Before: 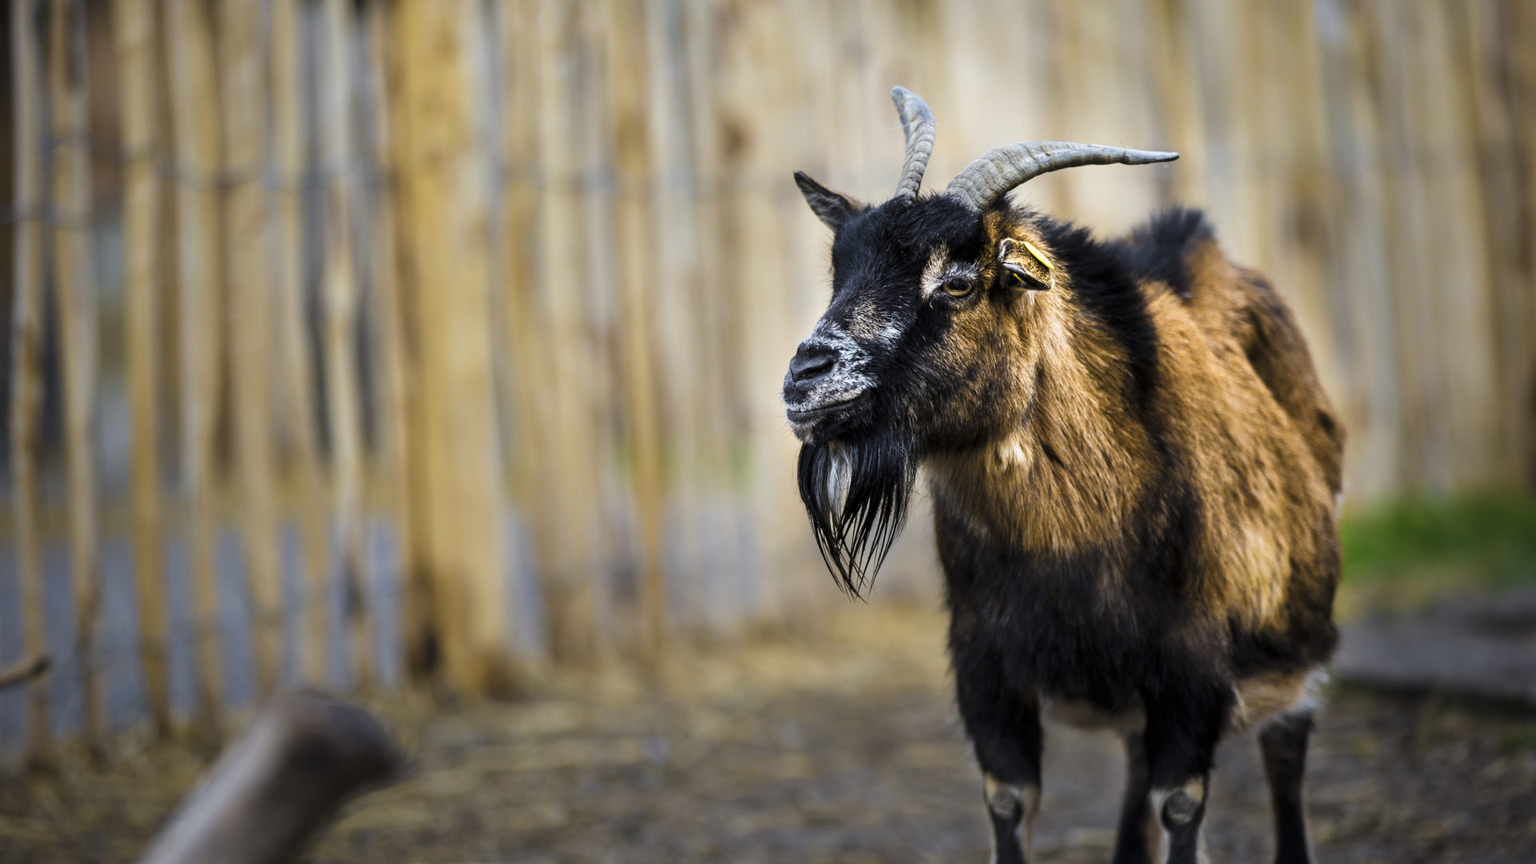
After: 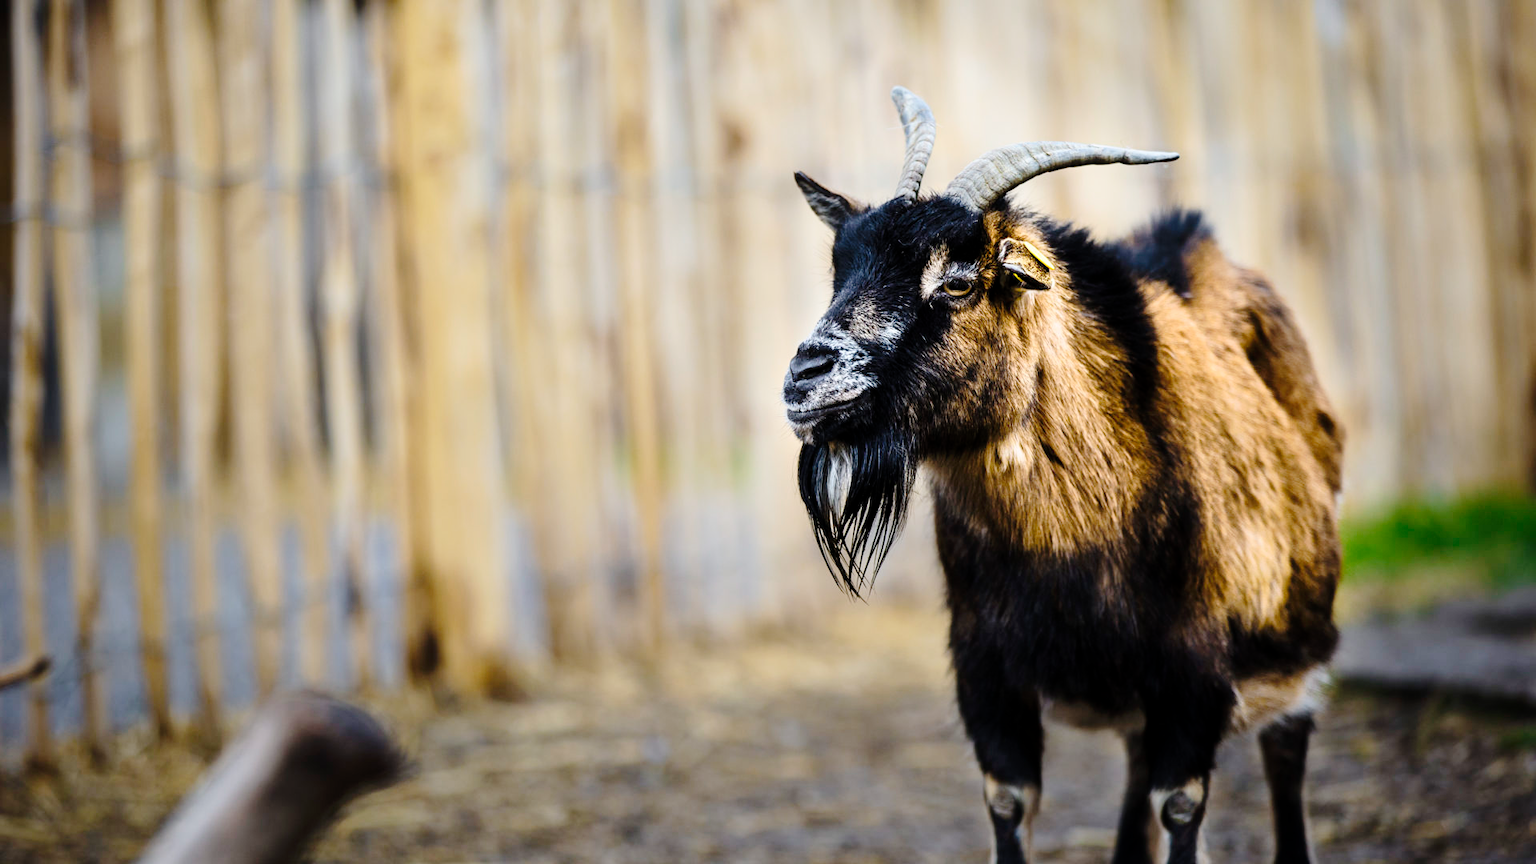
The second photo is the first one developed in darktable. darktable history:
tone curve: curves: ch0 [(0, 0) (0.003, 0.002) (0.011, 0.007) (0.025, 0.016) (0.044, 0.027) (0.069, 0.045) (0.1, 0.077) (0.136, 0.114) (0.177, 0.166) (0.224, 0.241) (0.277, 0.328) (0.335, 0.413) (0.399, 0.498) (0.468, 0.572) (0.543, 0.638) (0.623, 0.711) (0.709, 0.786) (0.801, 0.853) (0.898, 0.929) (1, 1)], preserve colors none
exposure: compensate highlight preservation false
contrast brightness saturation: contrast 0.145, brightness 0.047
